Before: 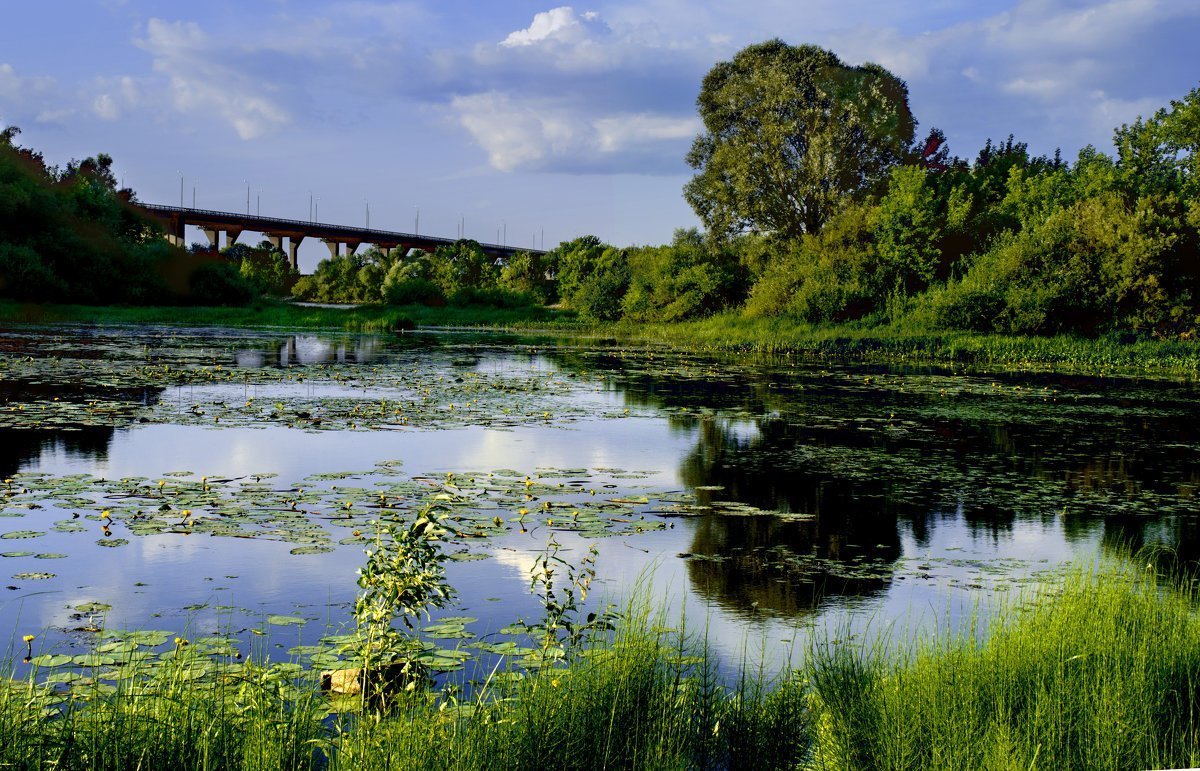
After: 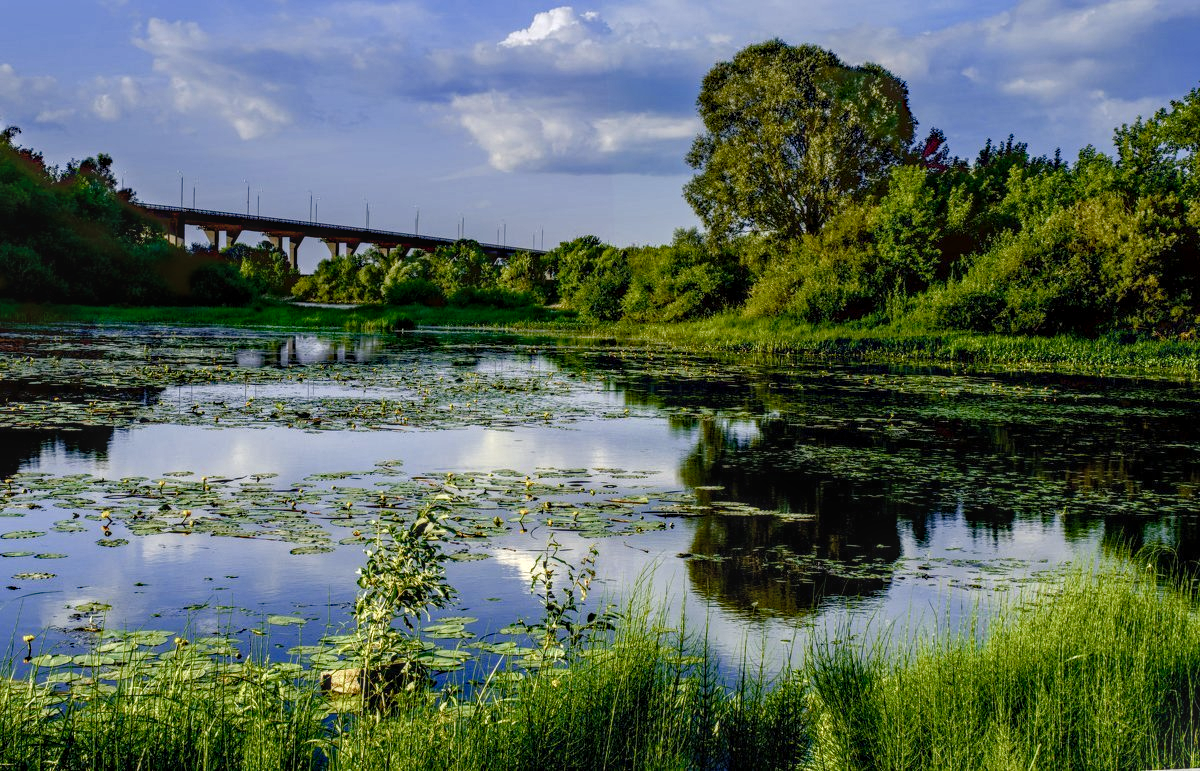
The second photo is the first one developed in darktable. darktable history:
color balance rgb: perceptual saturation grading › global saturation 20%, perceptual saturation grading › highlights -50%, perceptual saturation grading › shadows 30%
haze removal: compatibility mode true, adaptive false
local contrast: highlights 0%, shadows 0%, detail 133%
